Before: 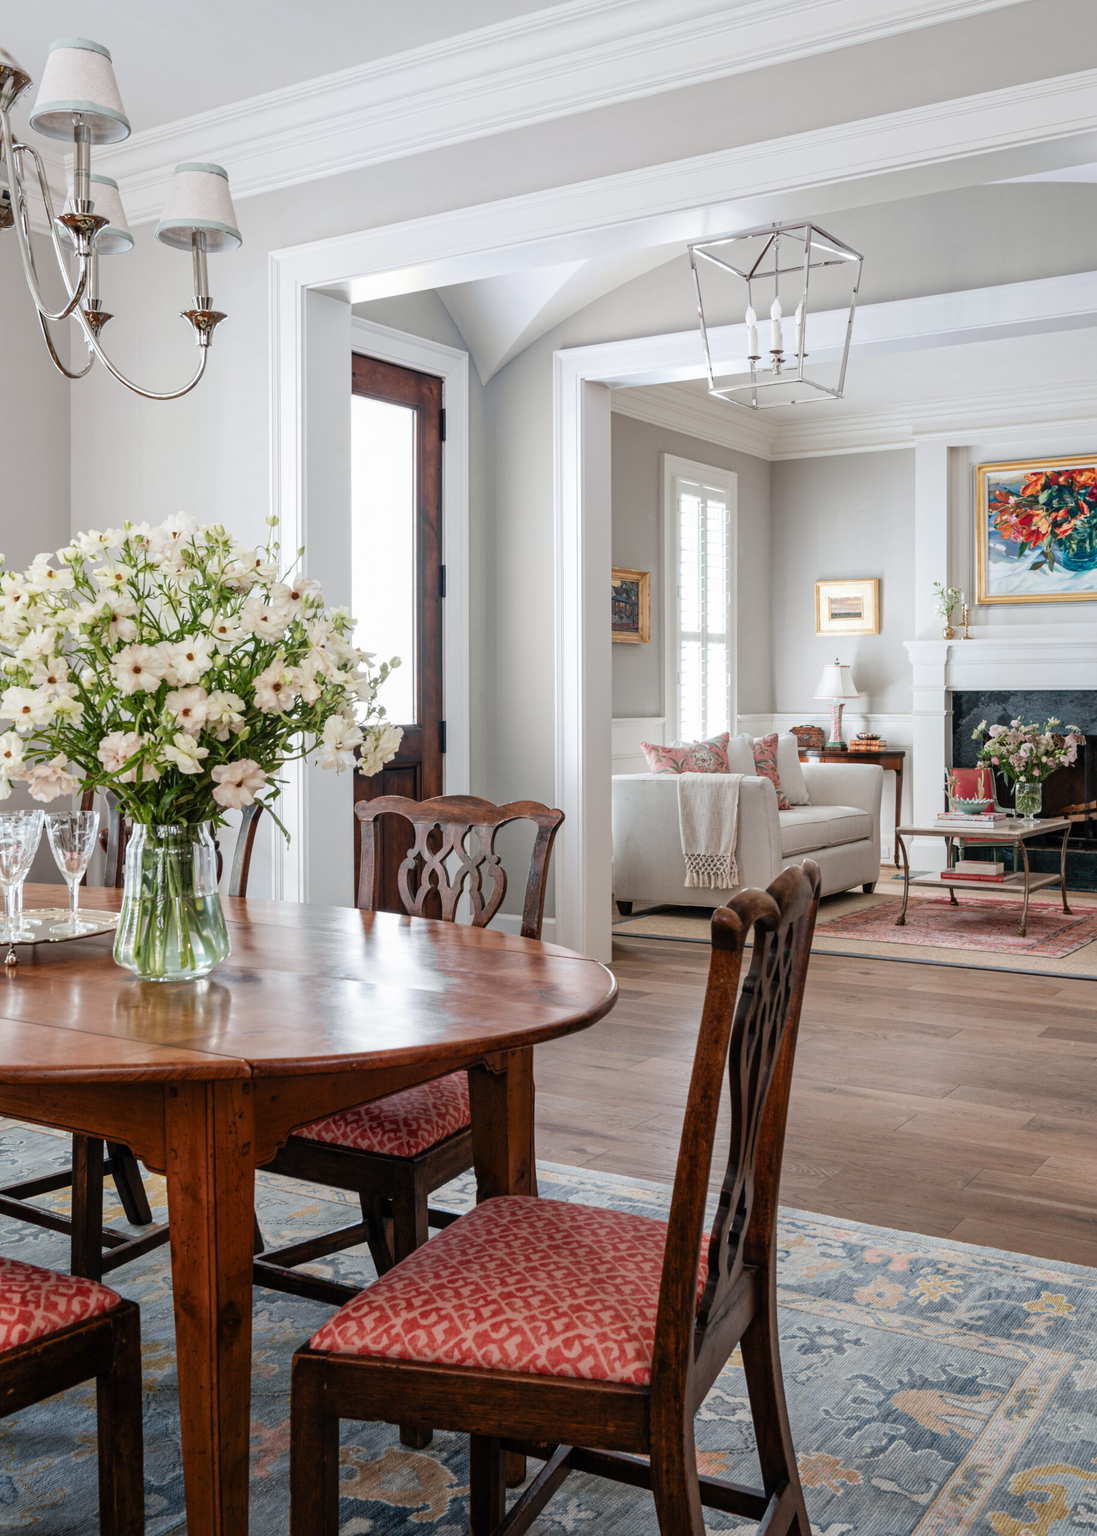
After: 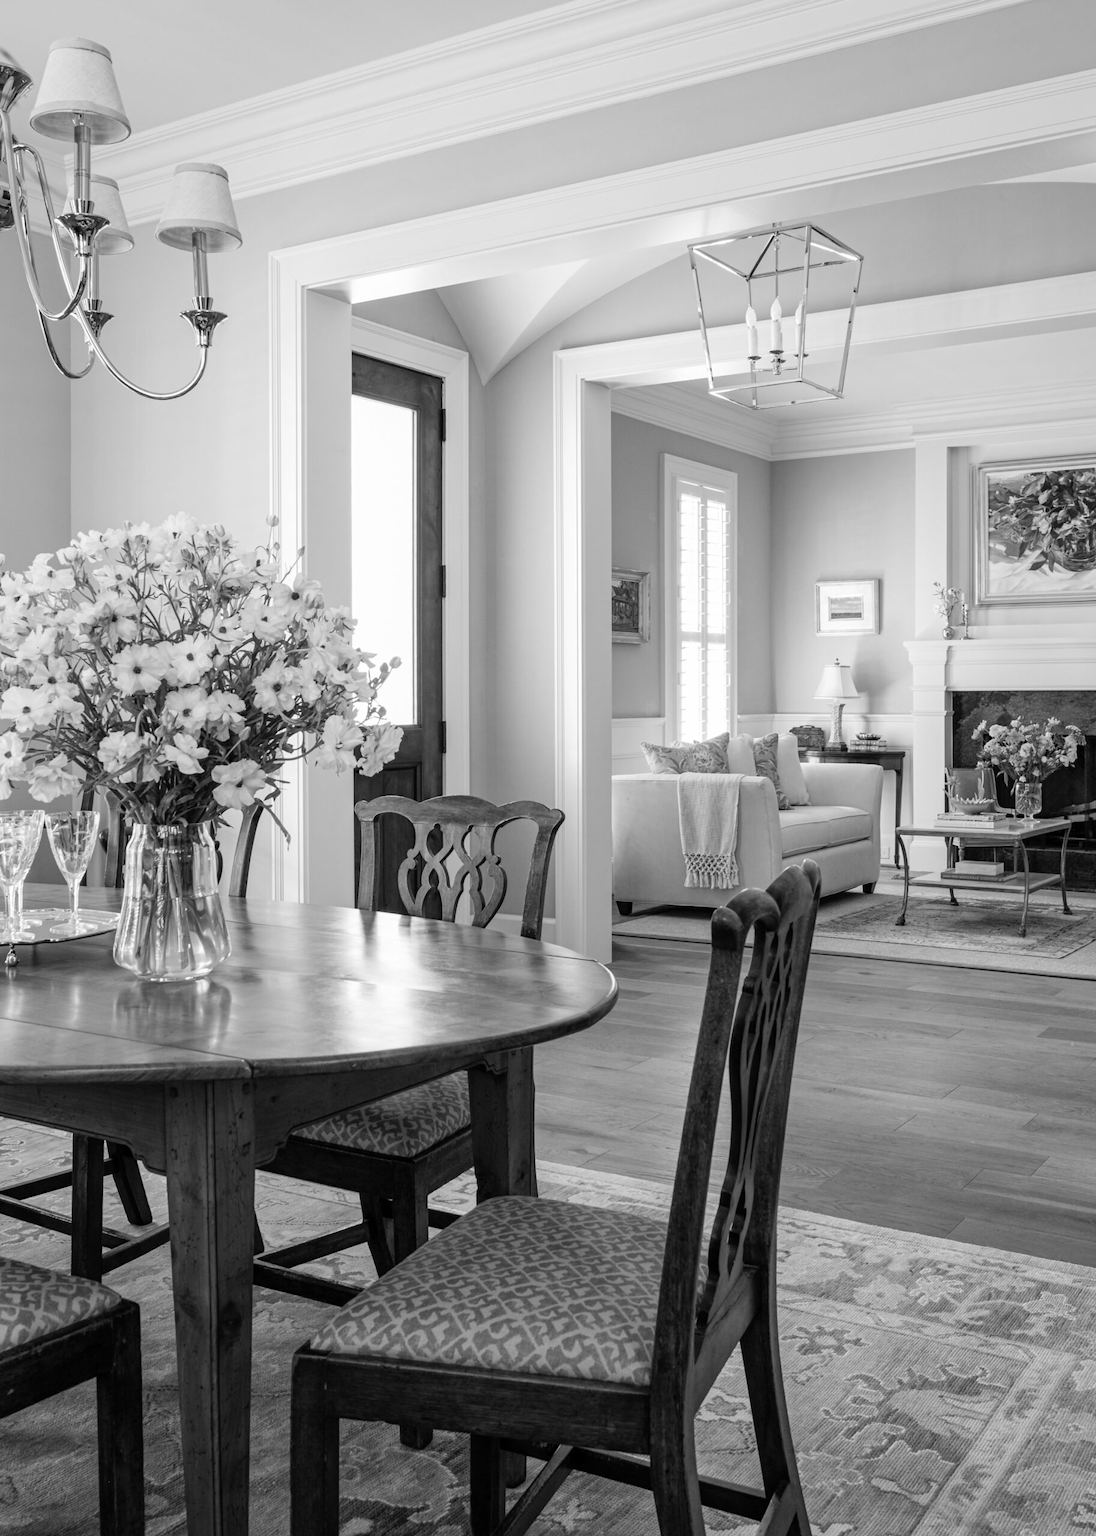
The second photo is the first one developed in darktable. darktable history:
white balance: red 1.009, blue 0.985
levels: mode automatic, black 0.023%, white 99.97%, levels [0.062, 0.494, 0.925]
monochrome: a 1.94, b -0.638
